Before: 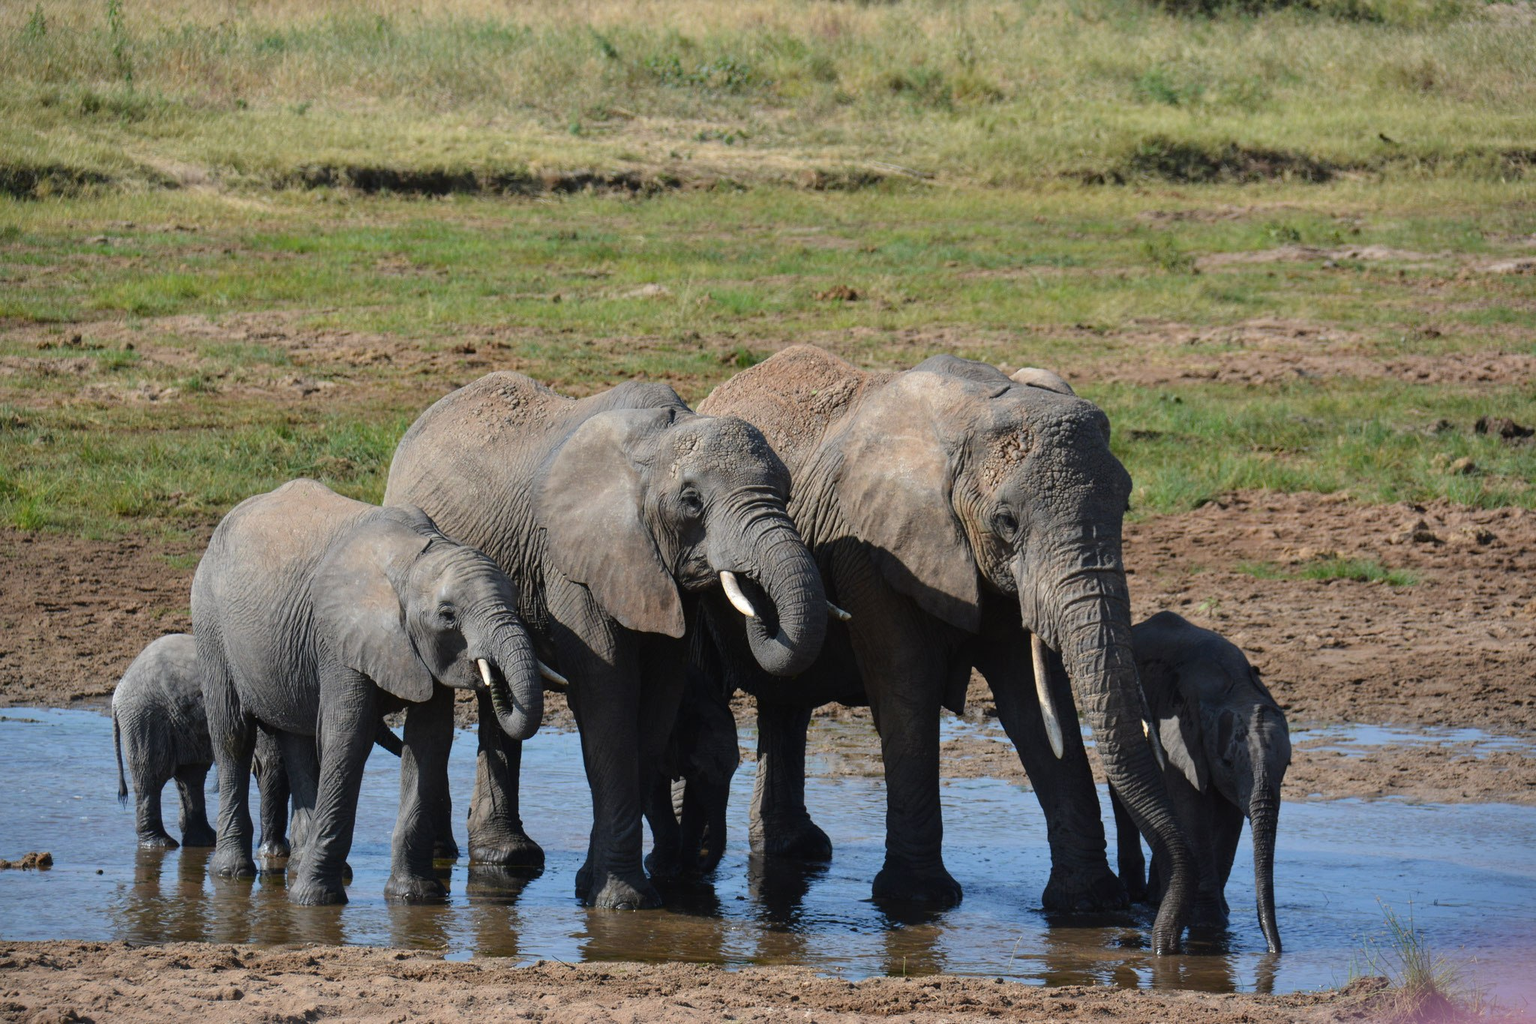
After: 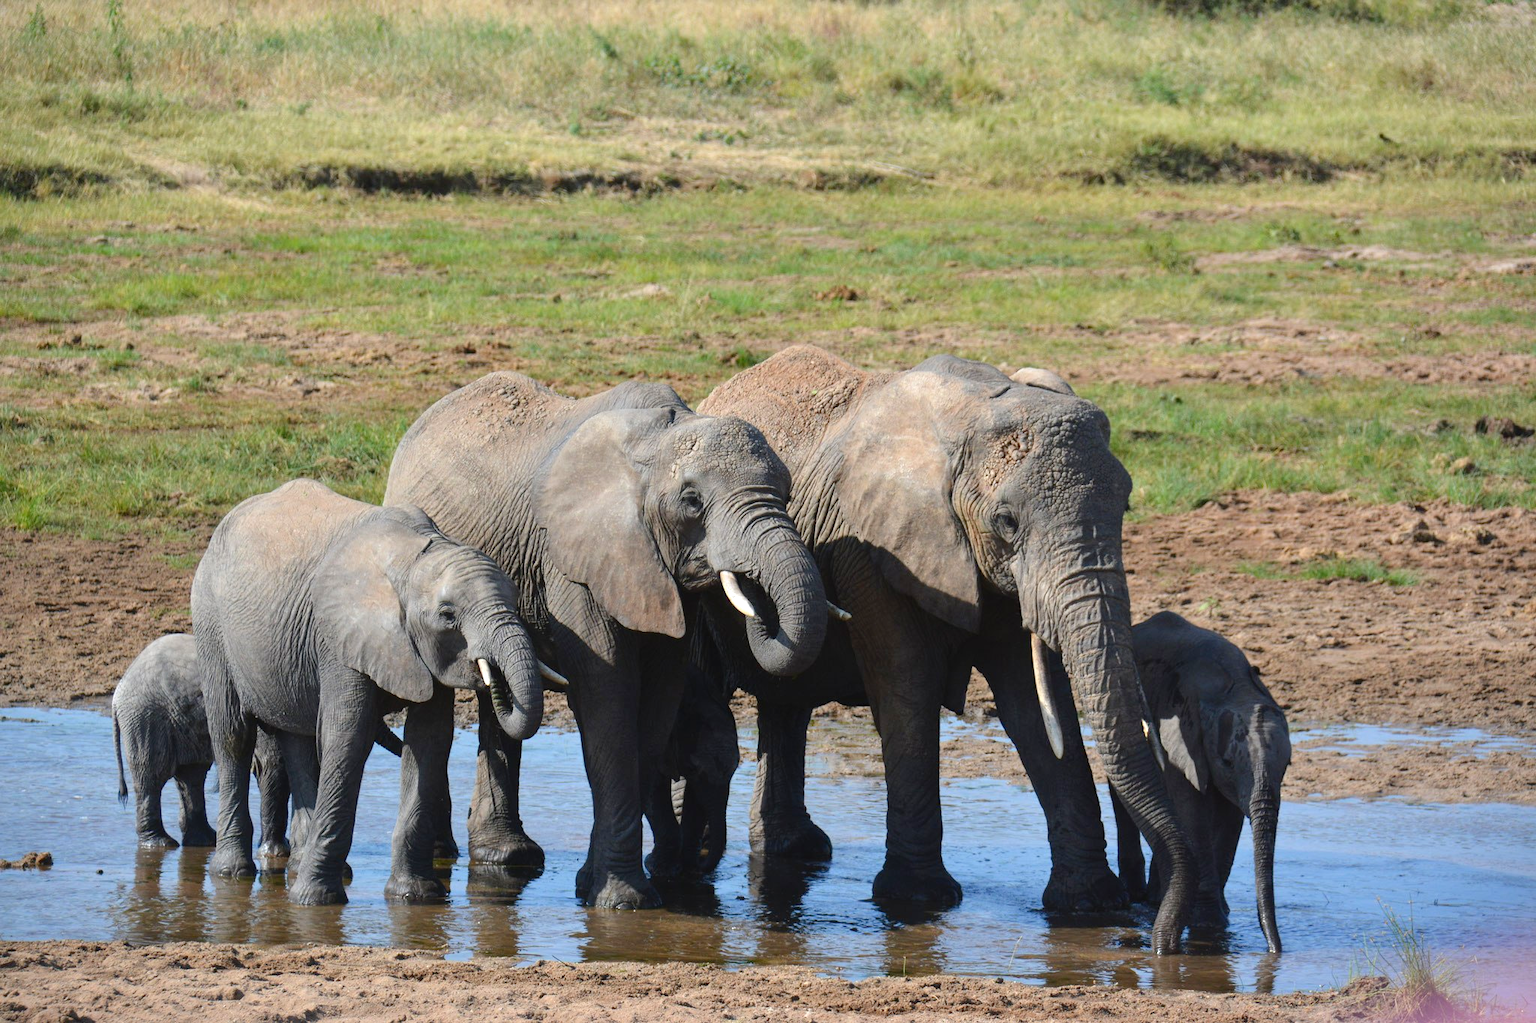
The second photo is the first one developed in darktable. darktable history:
exposure: exposure 0.02 EV, compensate highlight preservation false
levels: levels [0, 0.435, 0.917]
